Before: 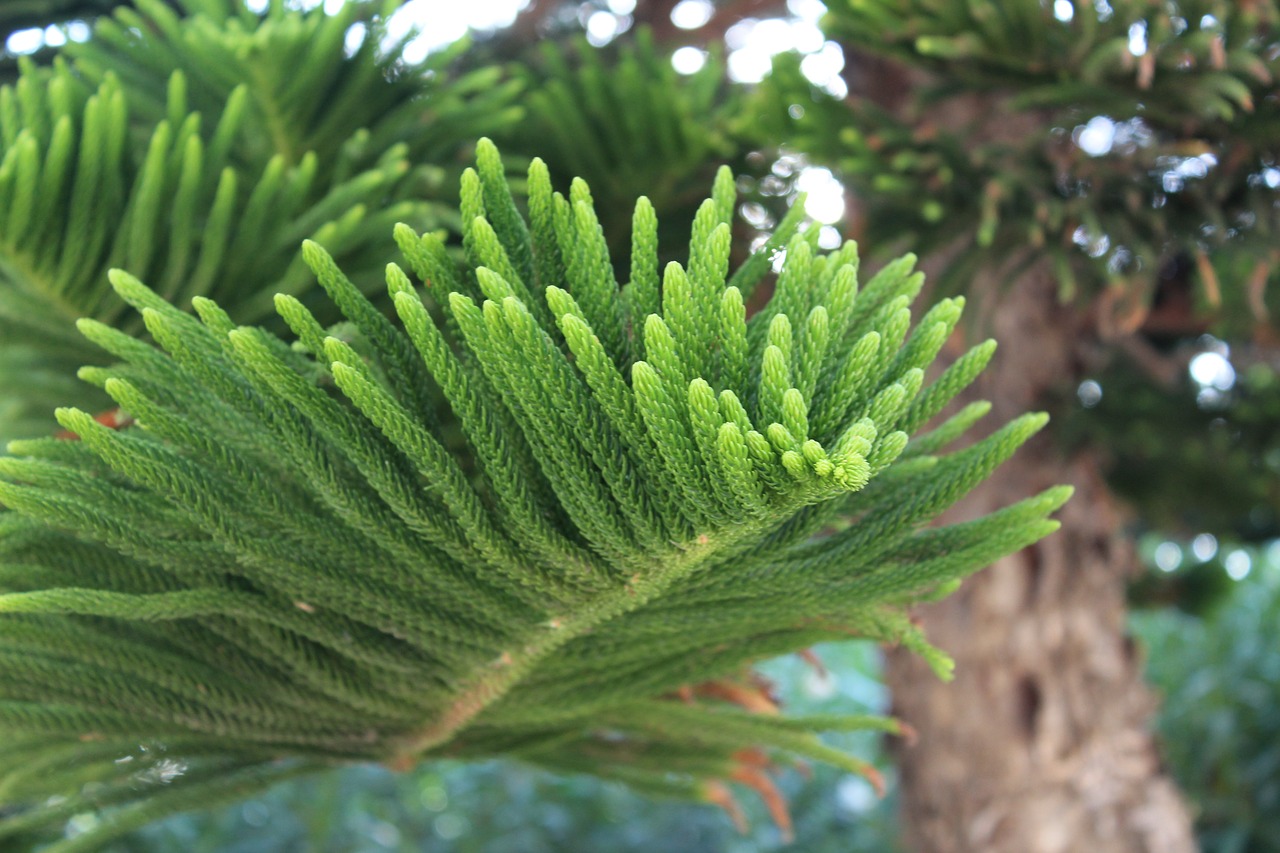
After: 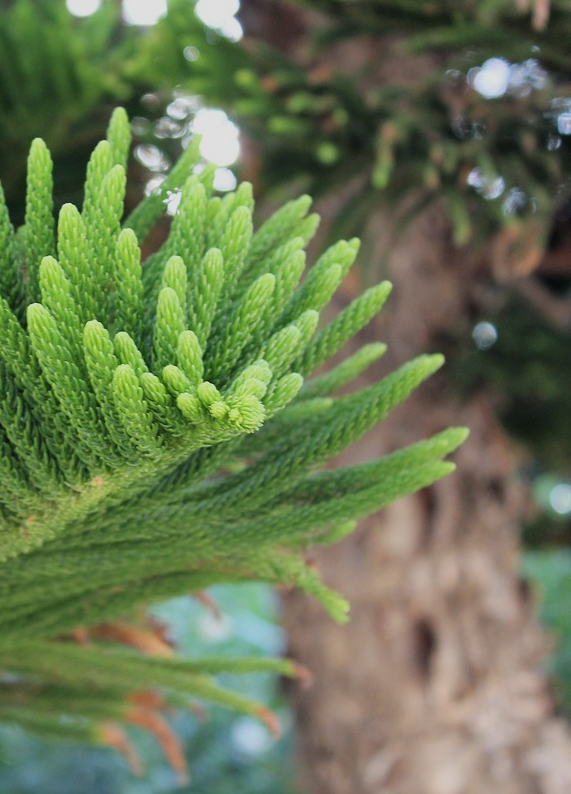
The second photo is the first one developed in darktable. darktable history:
filmic rgb: black relative exposure -8.12 EV, white relative exposure 3.76 EV, hardness 4.42
crop: left 47.286%, top 6.845%, right 8.031%
exposure: compensate exposure bias true, compensate highlight preservation false
tone equalizer: on, module defaults
